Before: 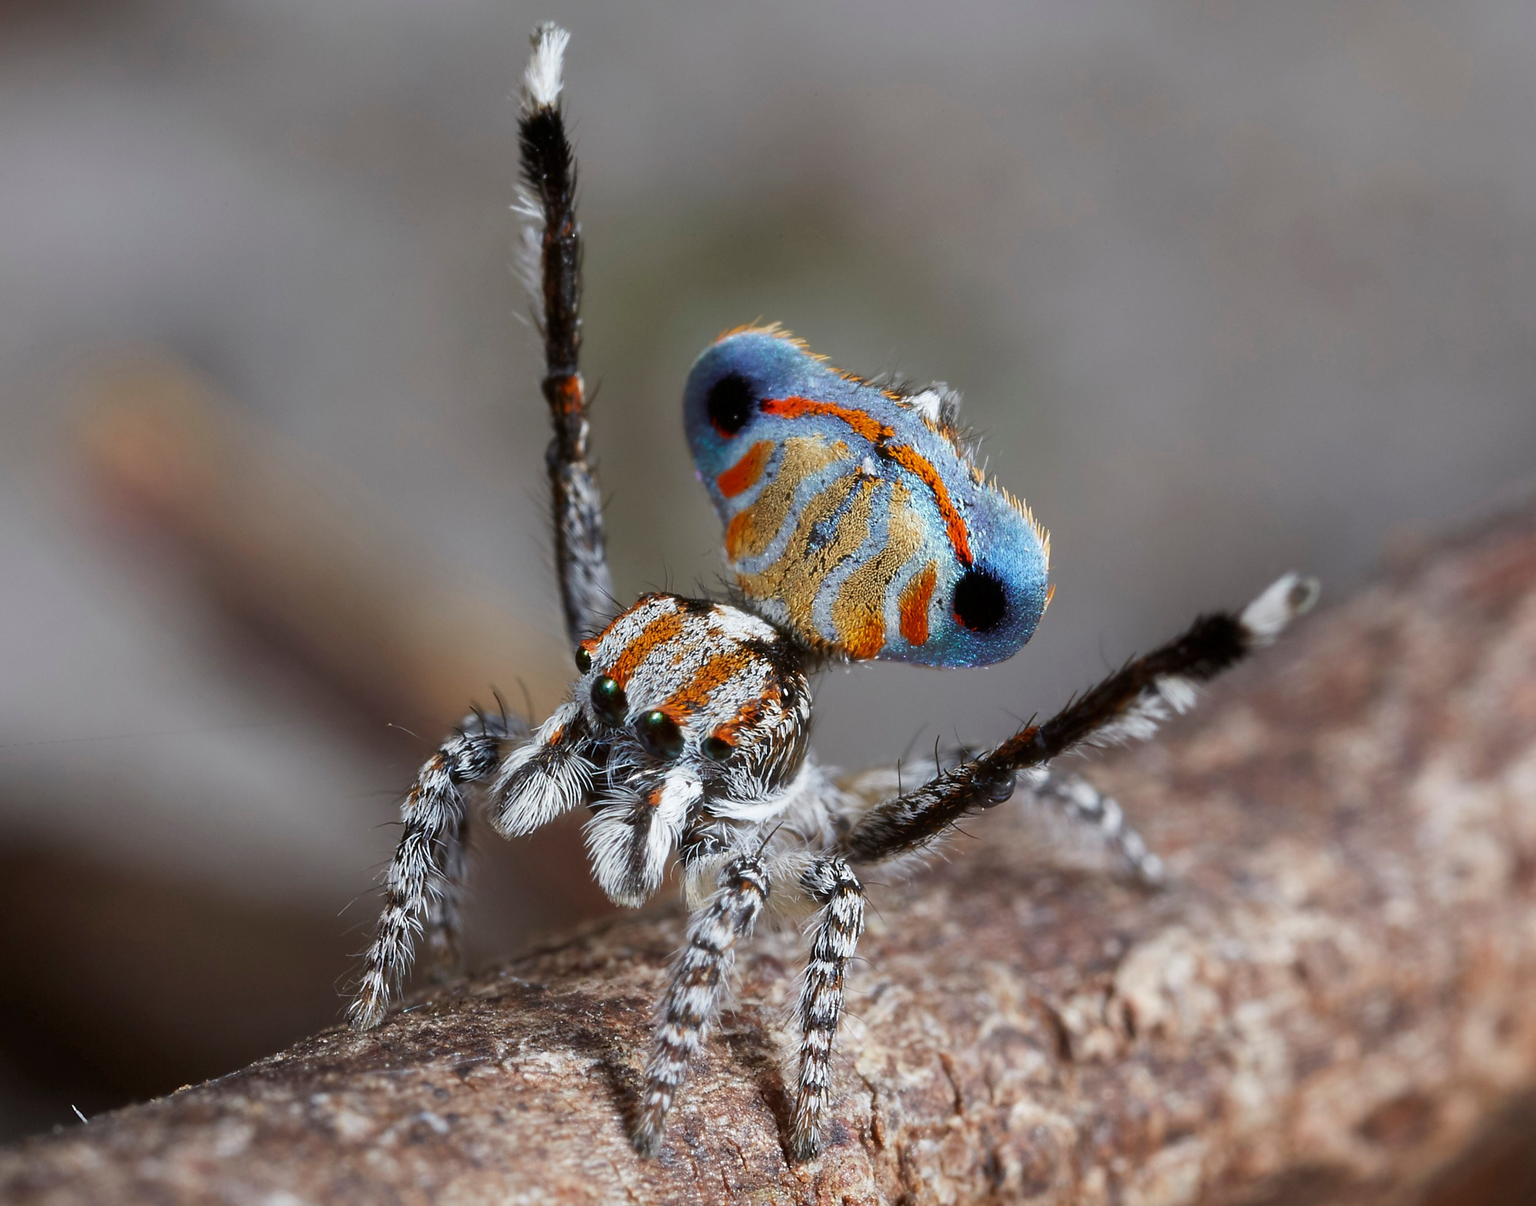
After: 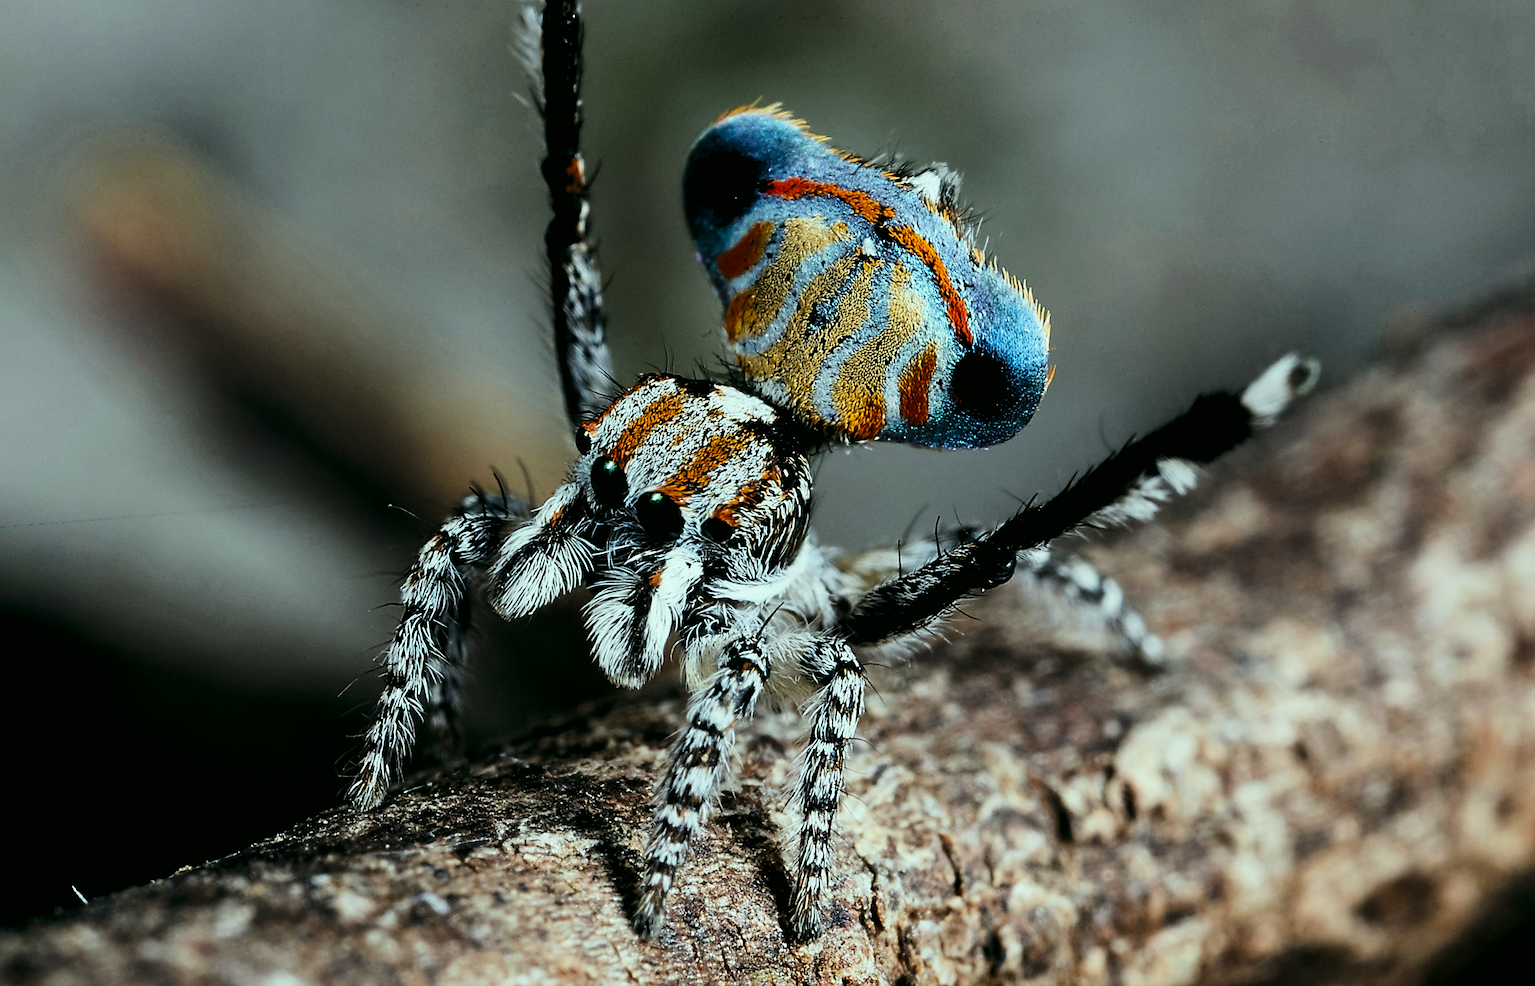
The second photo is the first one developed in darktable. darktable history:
crop and rotate: top 18.233%
contrast brightness saturation: contrast 0.278
filmic rgb: black relative exposure -7.65 EV, white relative exposure 4.56 EV, threshold 5.96 EV, hardness 3.61, enable highlight reconstruction true
sharpen: on, module defaults
levels: levels [0.101, 0.578, 0.953]
exposure: exposure 0.223 EV, compensate highlight preservation false
color correction: highlights a* -7.51, highlights b* 1.38, shadows a* -3.75, saturation 1.38
